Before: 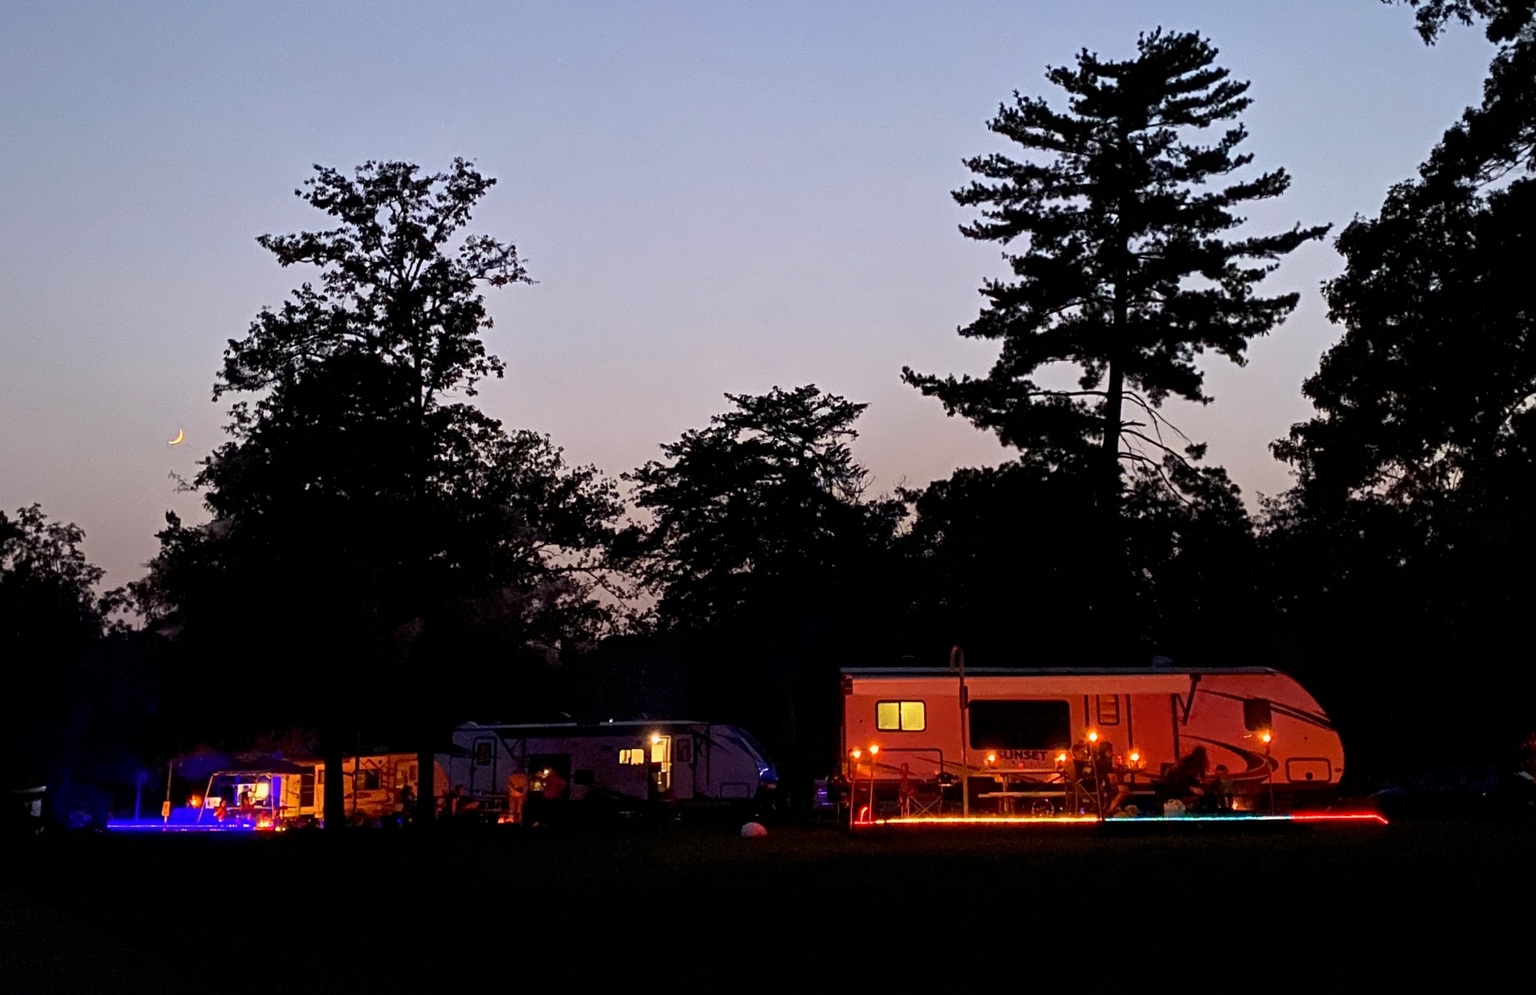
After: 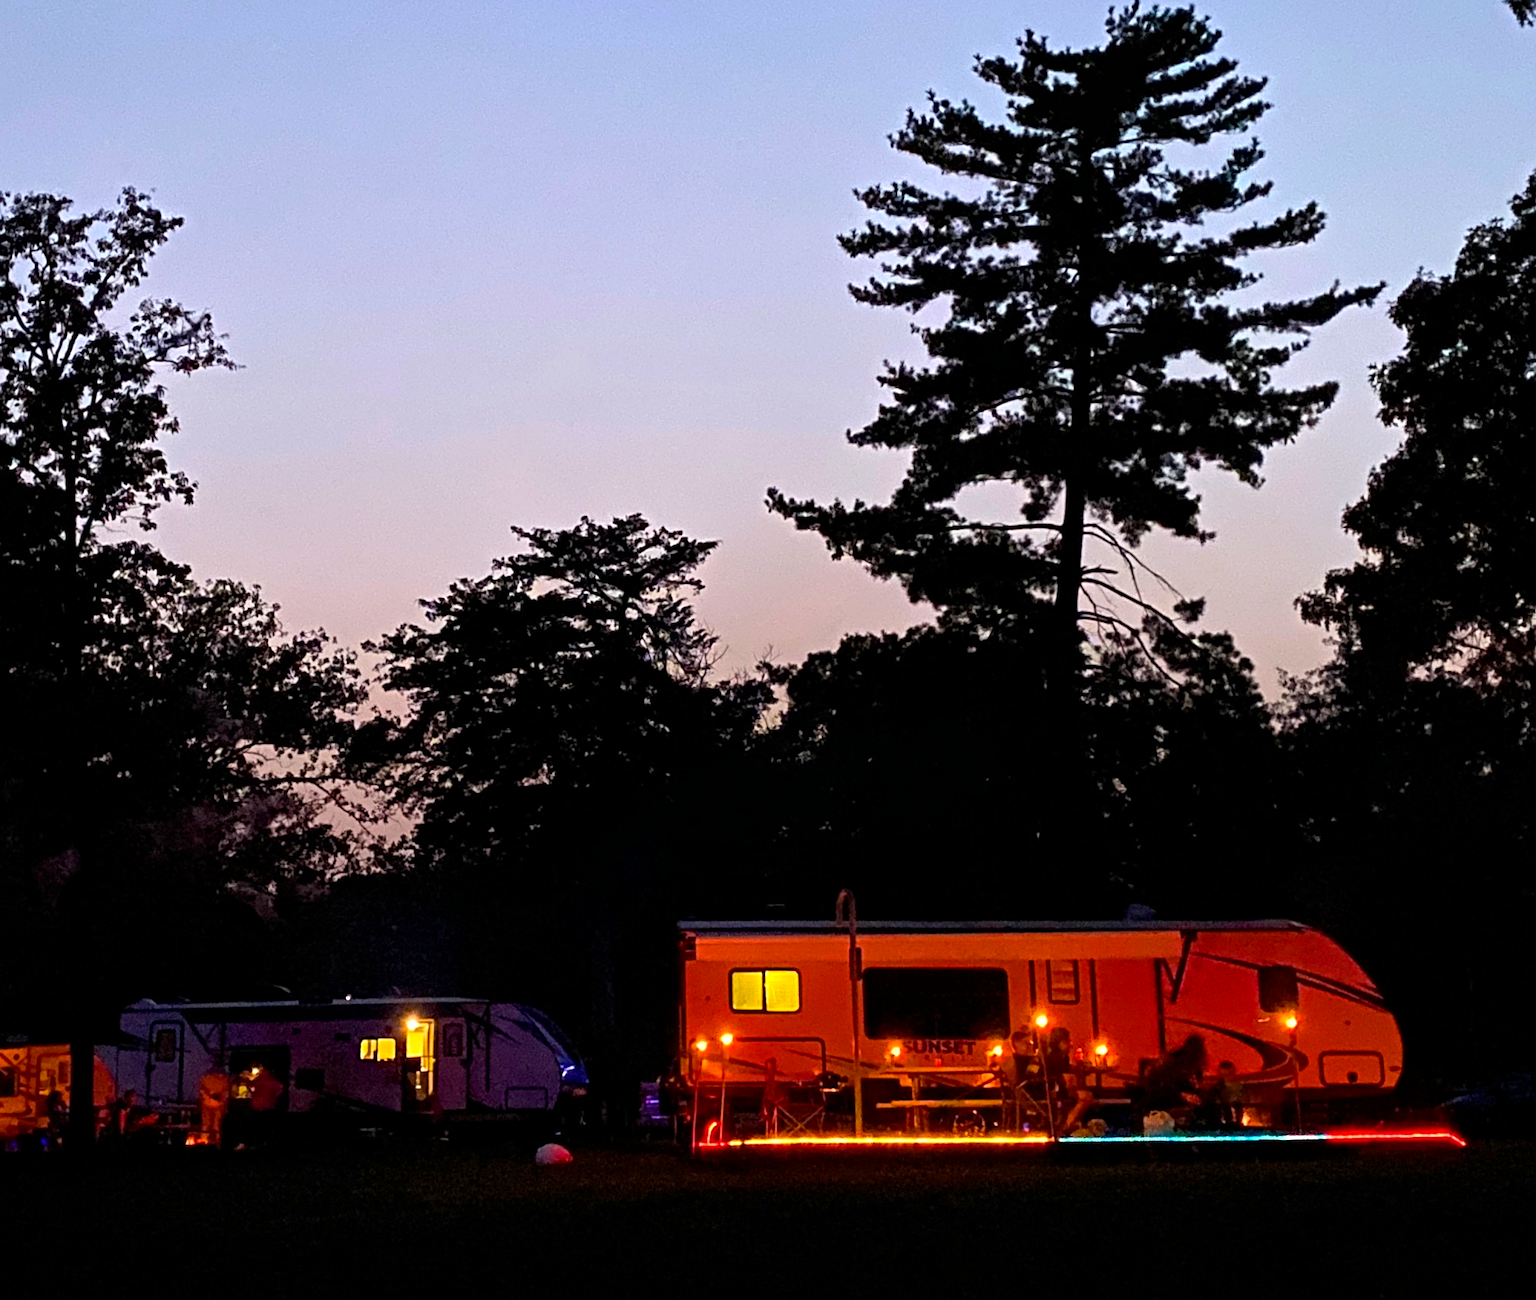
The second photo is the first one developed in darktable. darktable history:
sharpen: amount 0.2
crop and rotate: left 24.034%, top 2.838%, right 6.406%, bottom 6.299%
color balance rgb: perceptual saturation grading › global saturation 30%, global vibrance 20%
exposure: exposure 0.178 EV, compensate exposure bias true, compensate highlight preservation false
